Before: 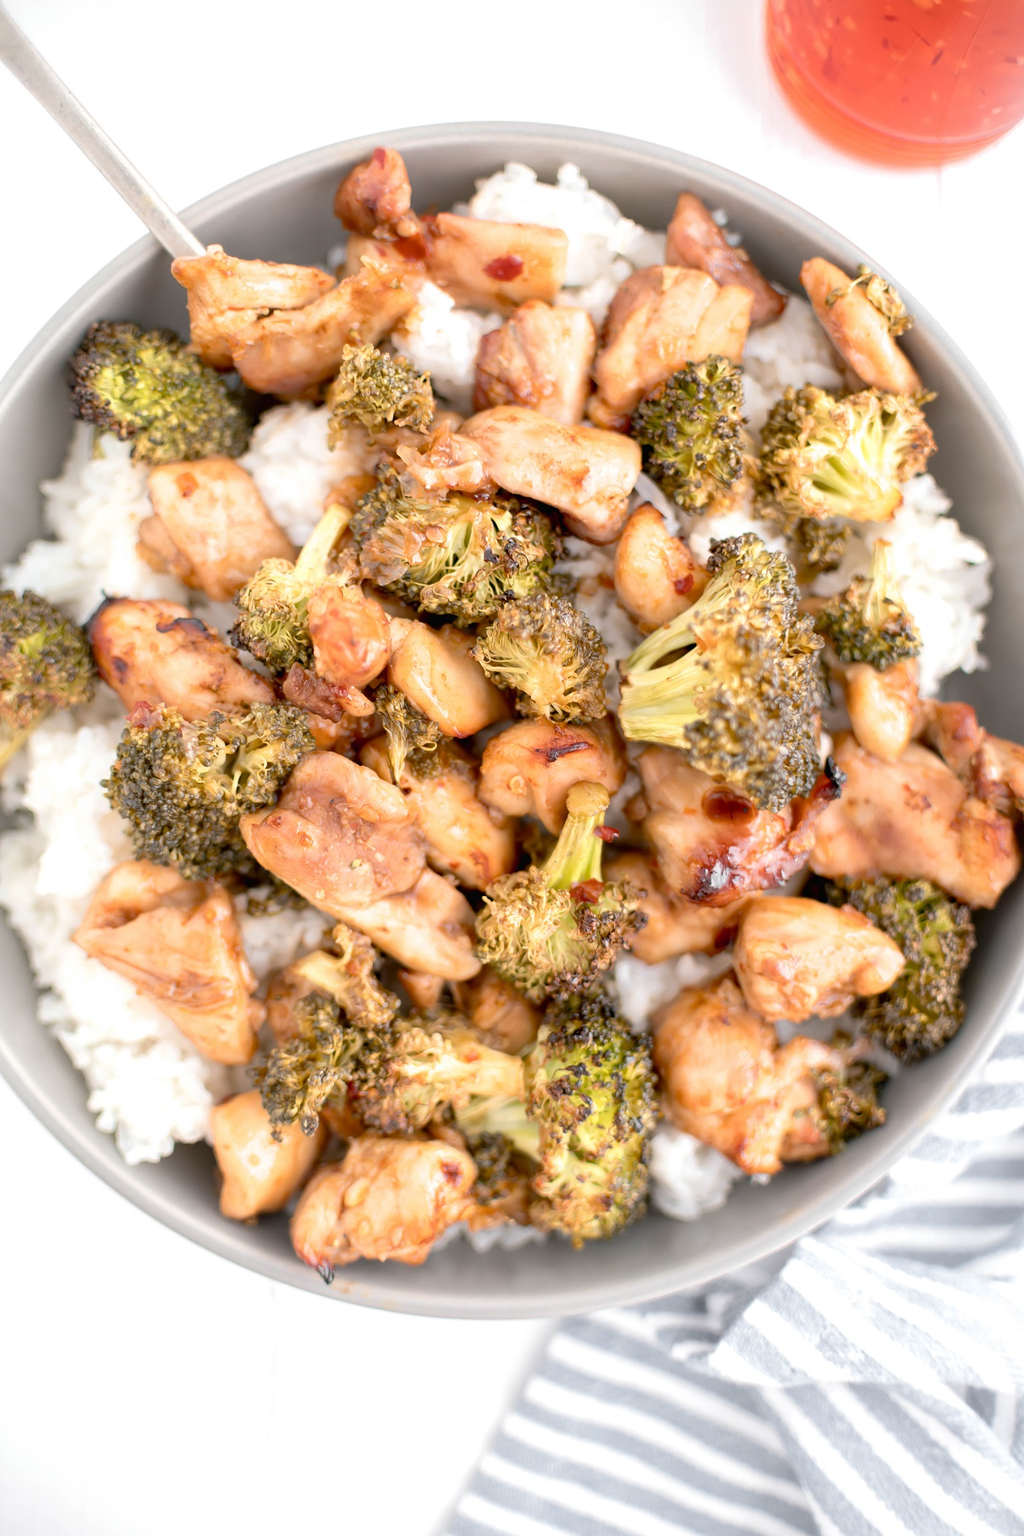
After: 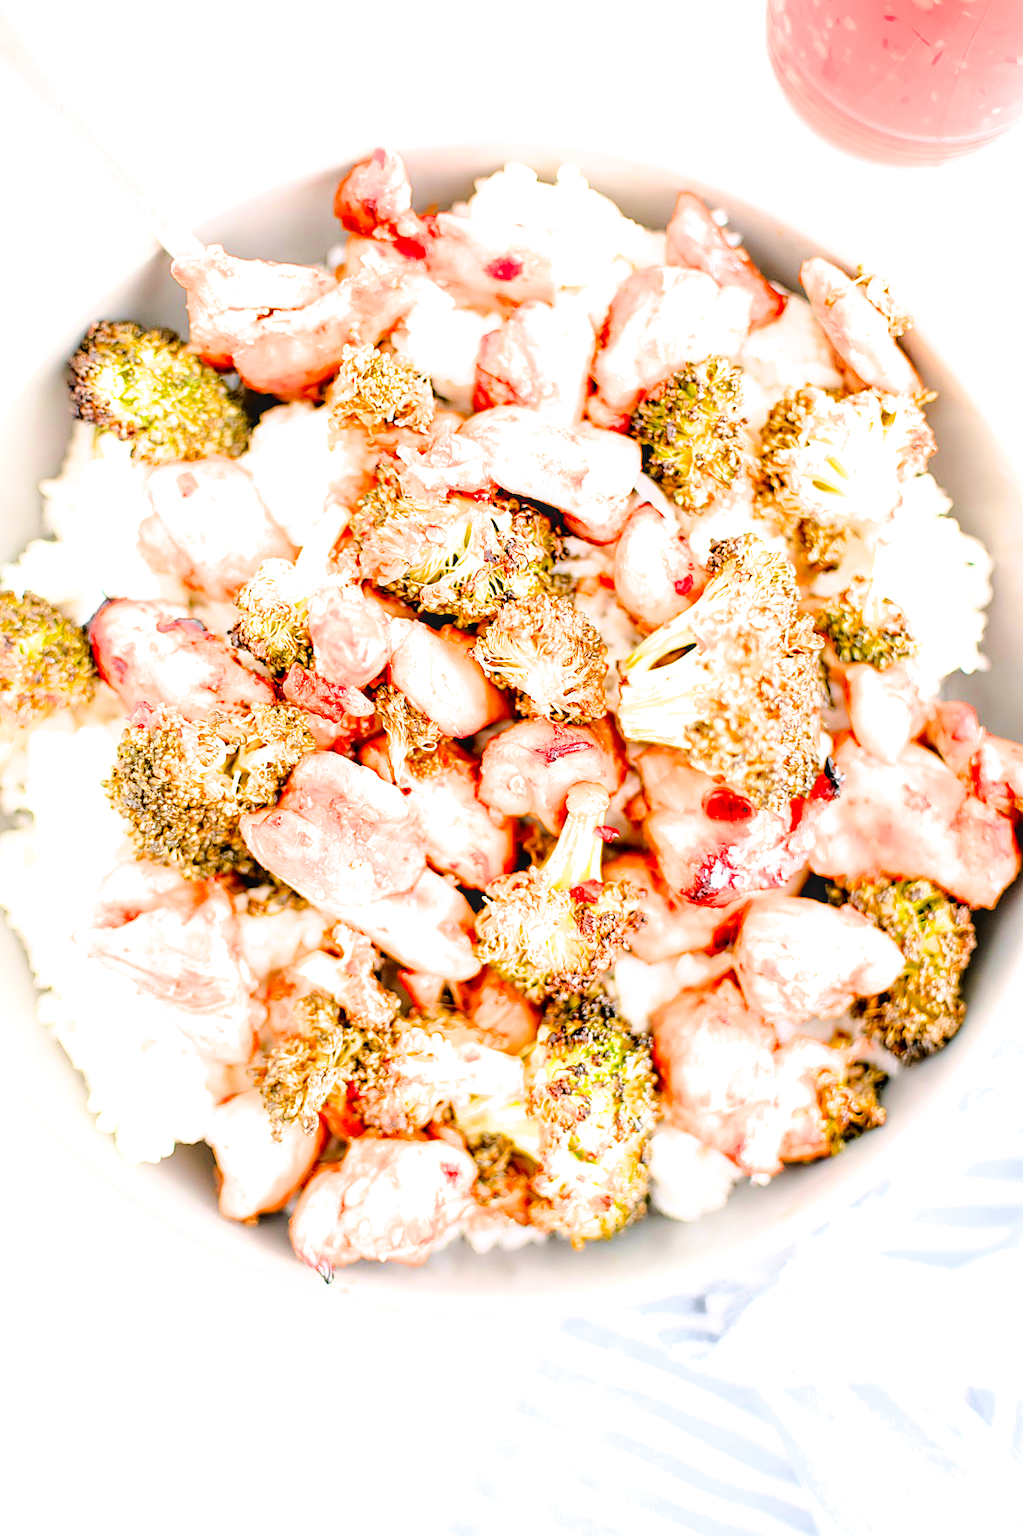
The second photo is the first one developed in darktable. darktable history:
exposure: black level correction 0, exposure 1.741 EV, compensate exposure bias true, compensate highlight preservation false
filmic rgb: black relative exposure -5 EV, hardness 2.88, contrast 1.1
color correction: saturation 1.8
sharpen: on, module defaults
tone equalizer: -8 EV -0.417 EV, -7 EV -0.389 EV, -6 EV -0.333 EV, -5 EV -0.222 EV, -3 EV 0.222 EV, -2 EV 0.333 EV, -1 EV 0.389 EV, +0 EV 0.417 EV, edges refinement/feathering 500, mask exposure compensation -1.57 EV, preserve details no
local contrast: on, module defaults
